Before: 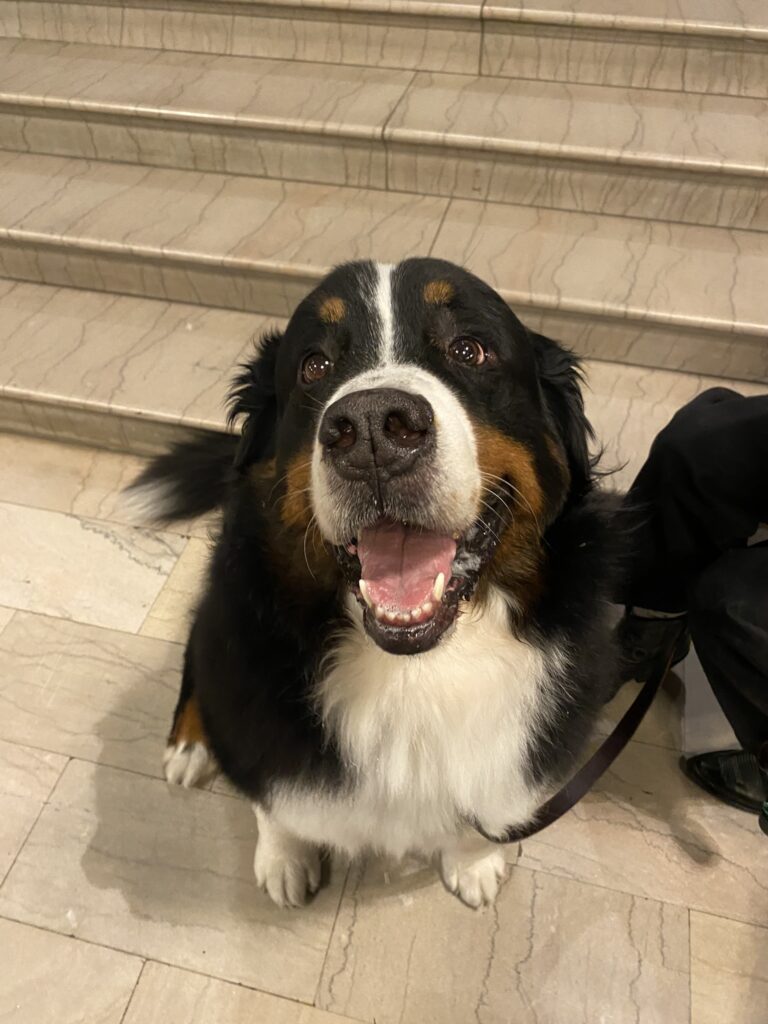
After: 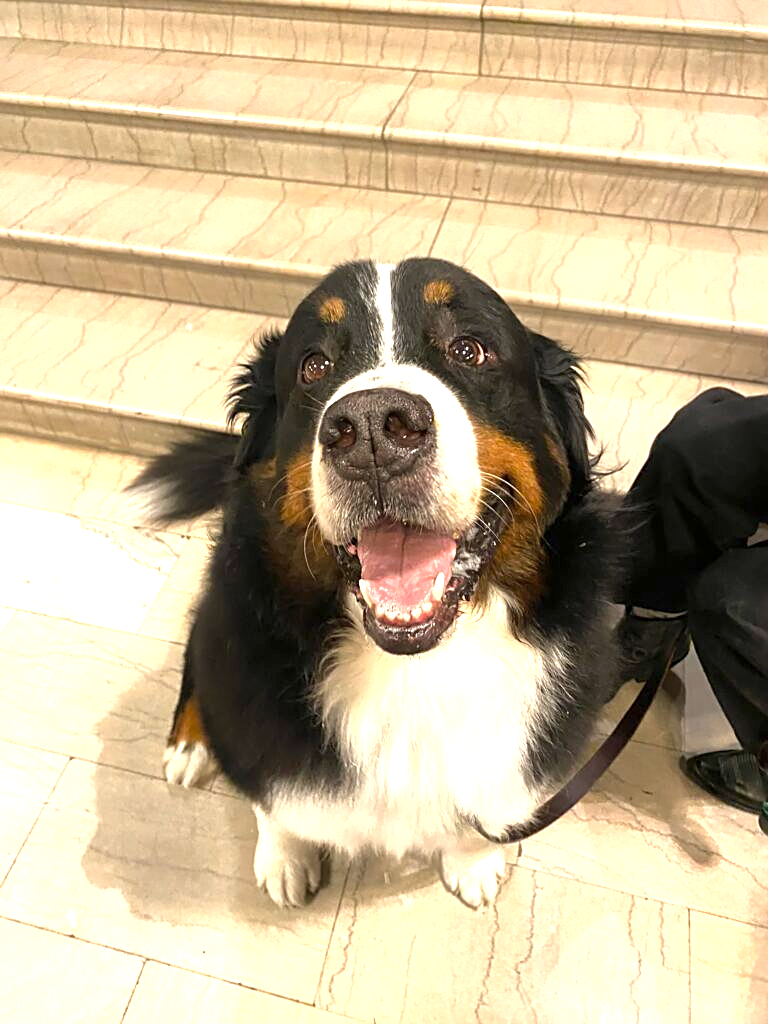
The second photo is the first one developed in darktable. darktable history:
shadows and highlights: shadows 25, highlights -25
sharpen: on, module defaults
exposure: exposure 1.25 EV, compensate exposure bias true, compensate highlight preservation false
